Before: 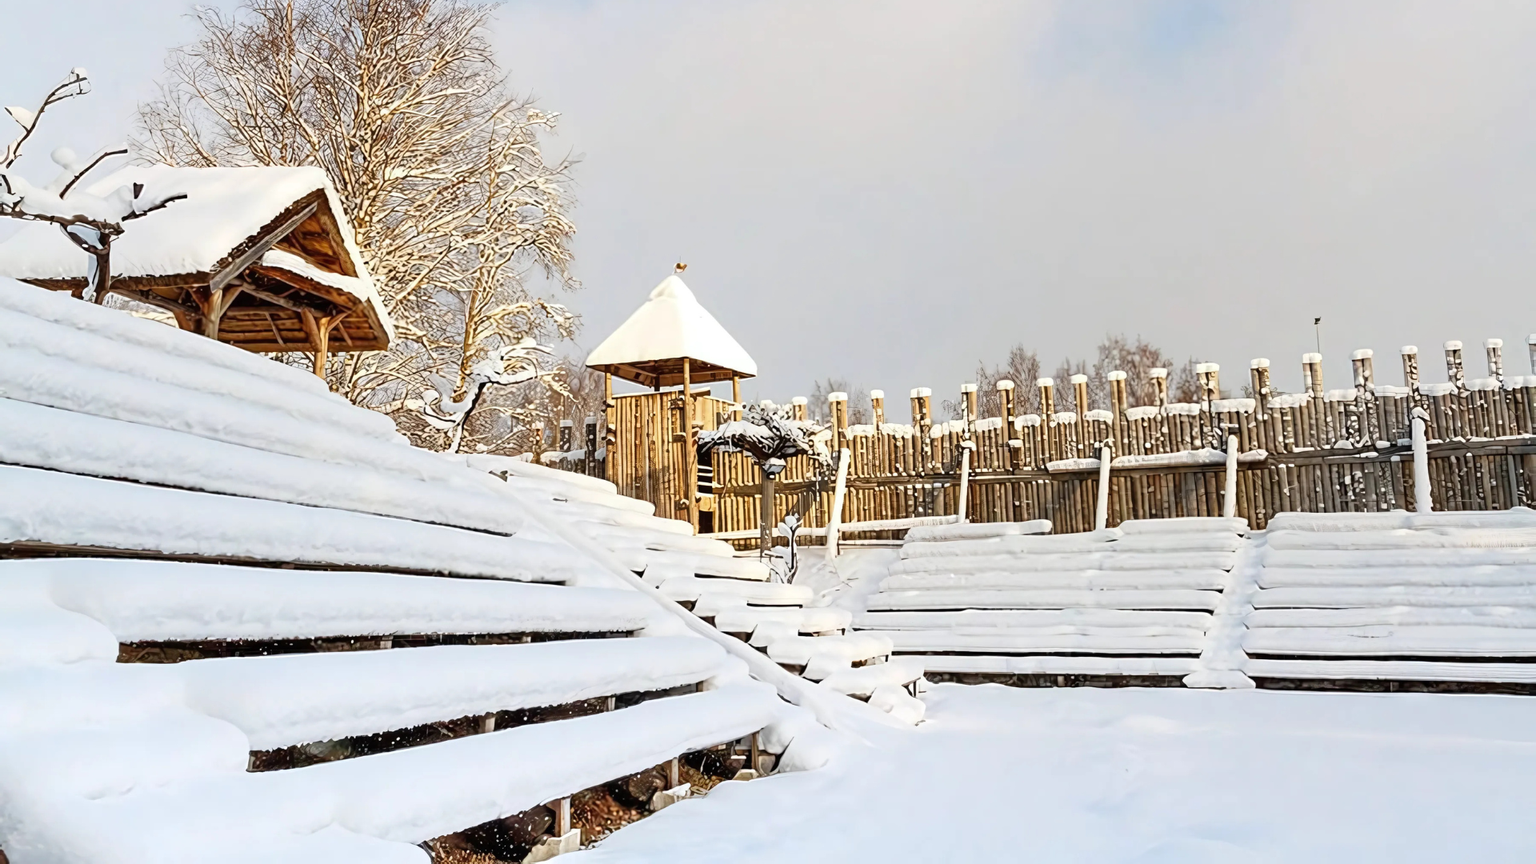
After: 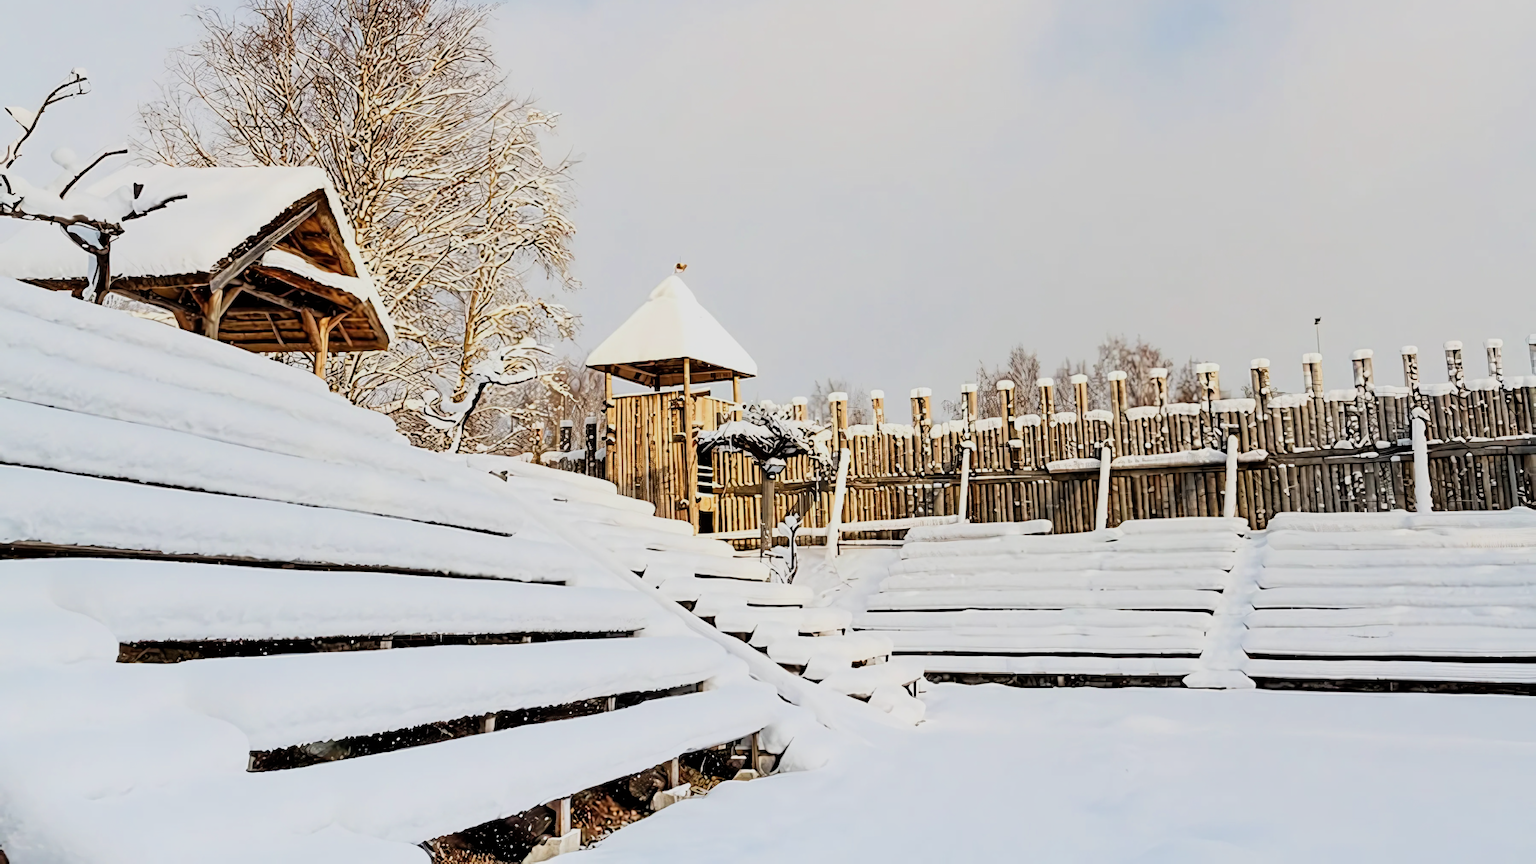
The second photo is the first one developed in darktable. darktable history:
filmic rgb: black relative exposure -7.65 EV, white relative exposure 4.56 EV, hardness 3.61, contrast 1.263
